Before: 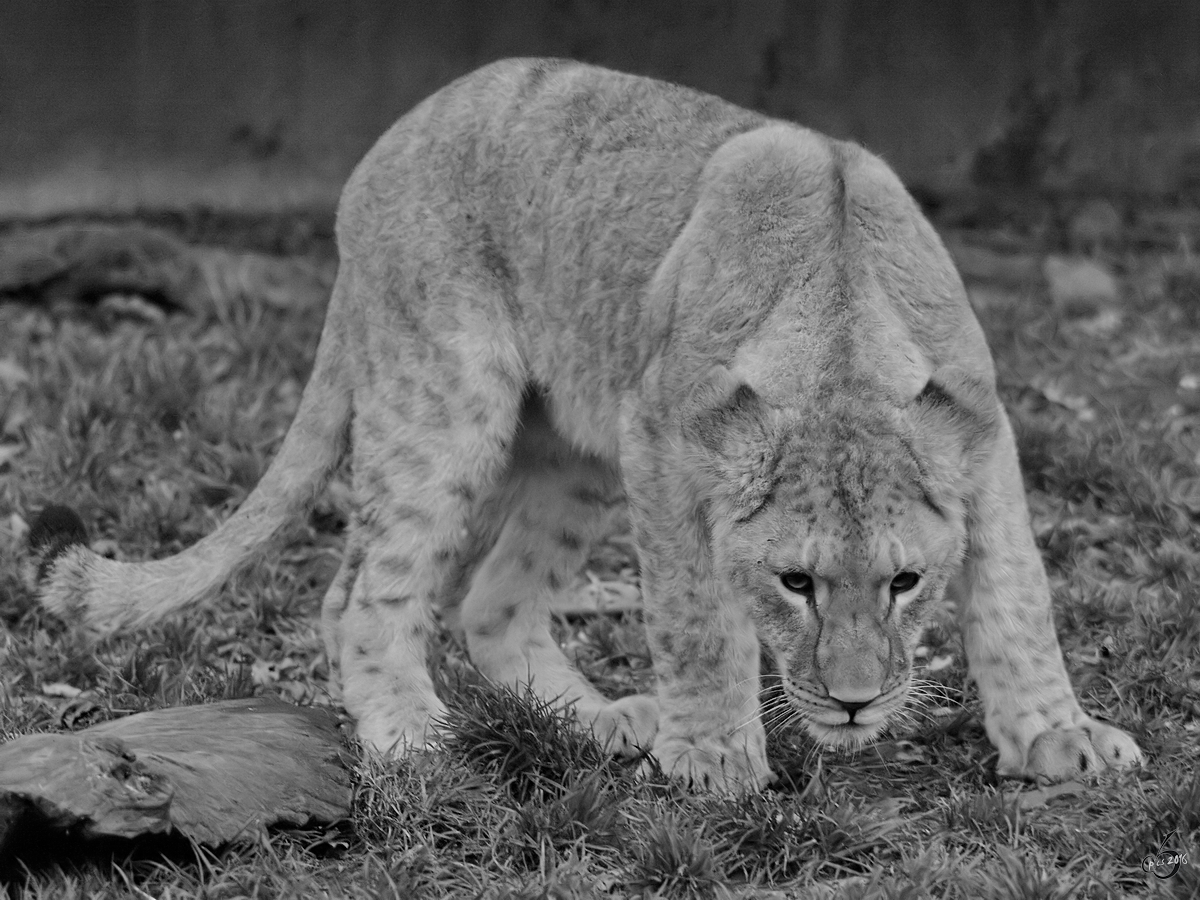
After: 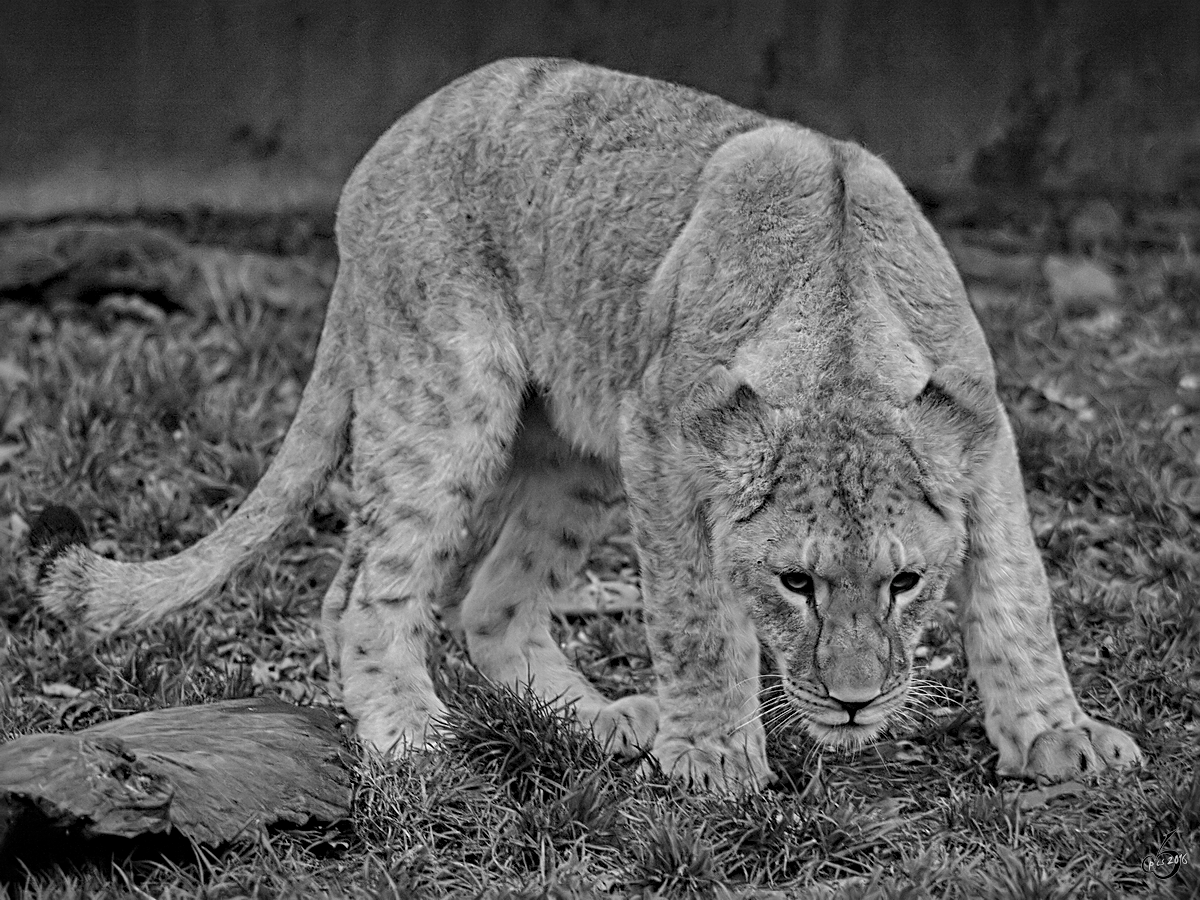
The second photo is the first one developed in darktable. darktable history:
local contrast: on, module defaults
tone equalizer: on, module defaults
haze removal: compatibility mode true, adaptive false
exposure: black level correction -0.002, exposure 0.038 EV, compensate highlight preservation false
sharpen: radius 3.127
vignetting: fall-off start 74.26%, fall-off radius 66.21%
